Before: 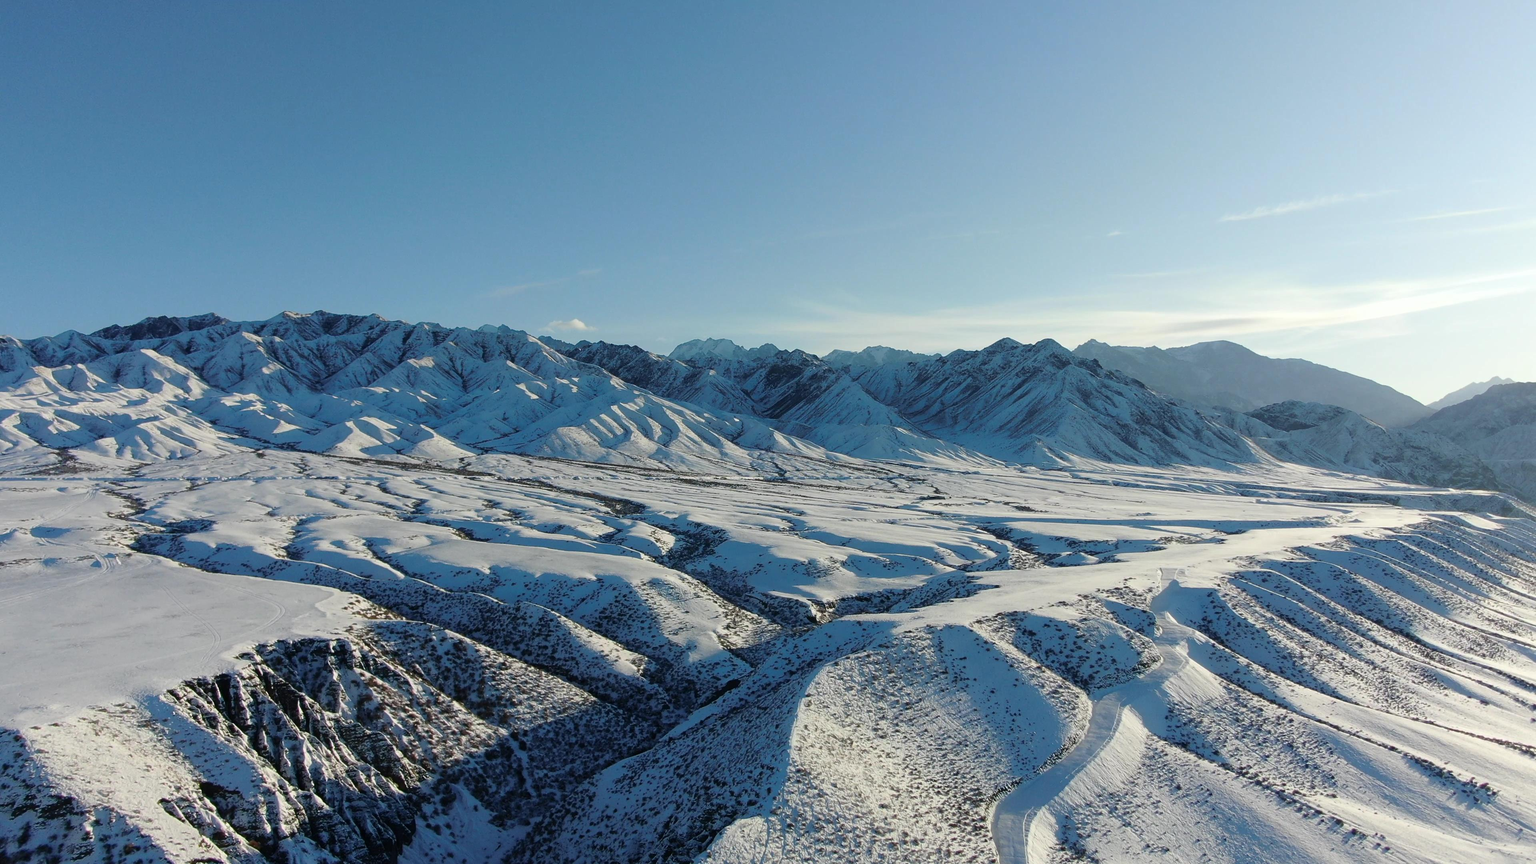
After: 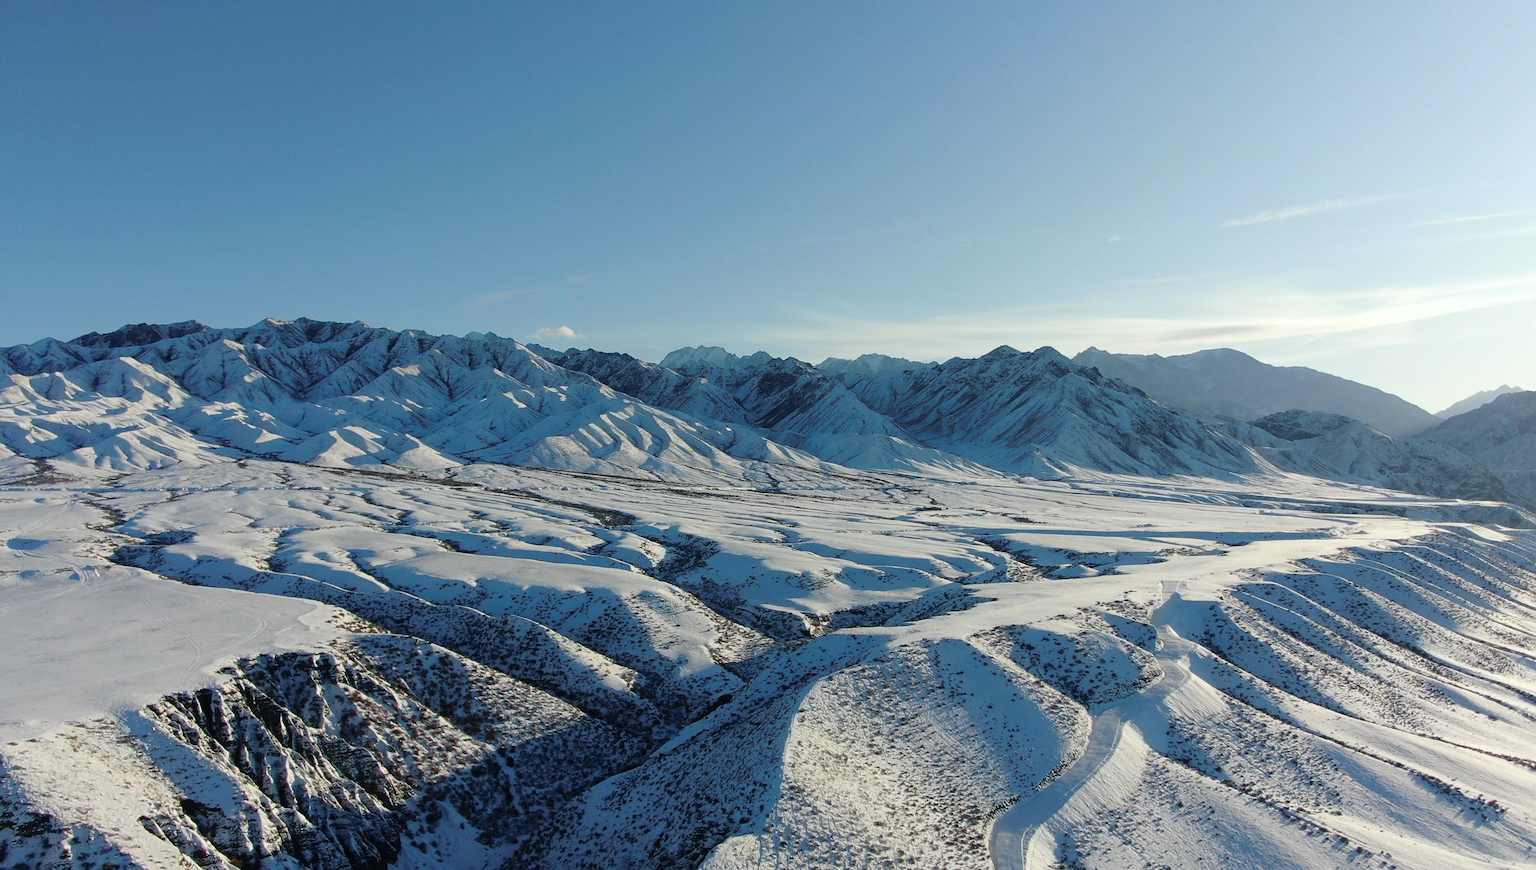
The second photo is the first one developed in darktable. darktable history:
crop and rotate: left 1.537%, right 0.561%, bottom 1.309%
